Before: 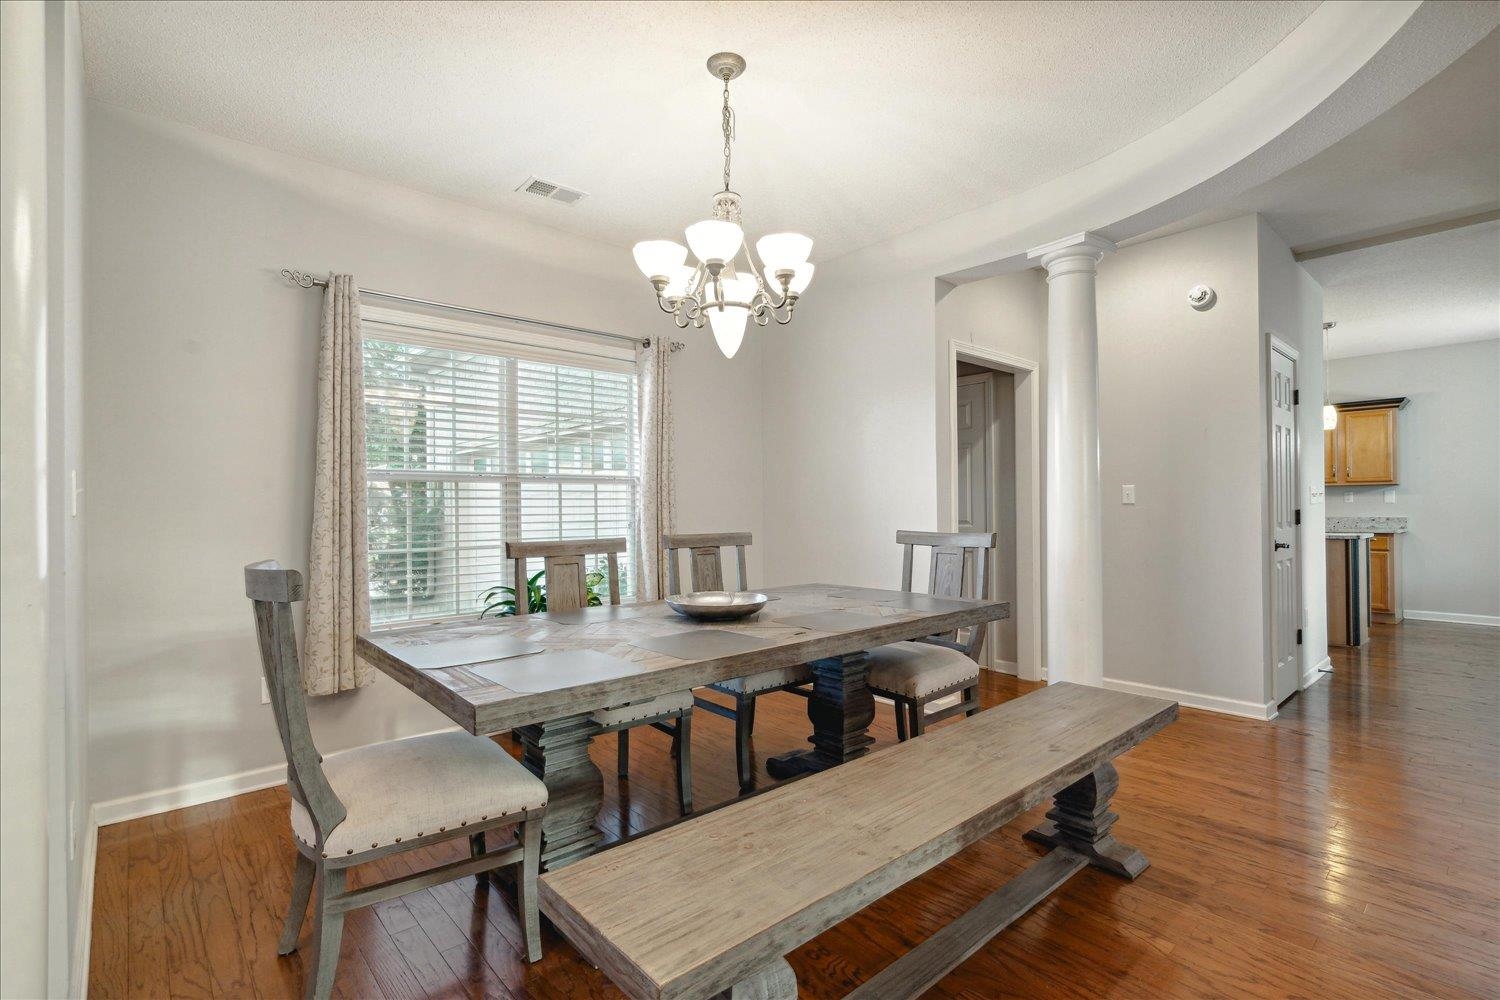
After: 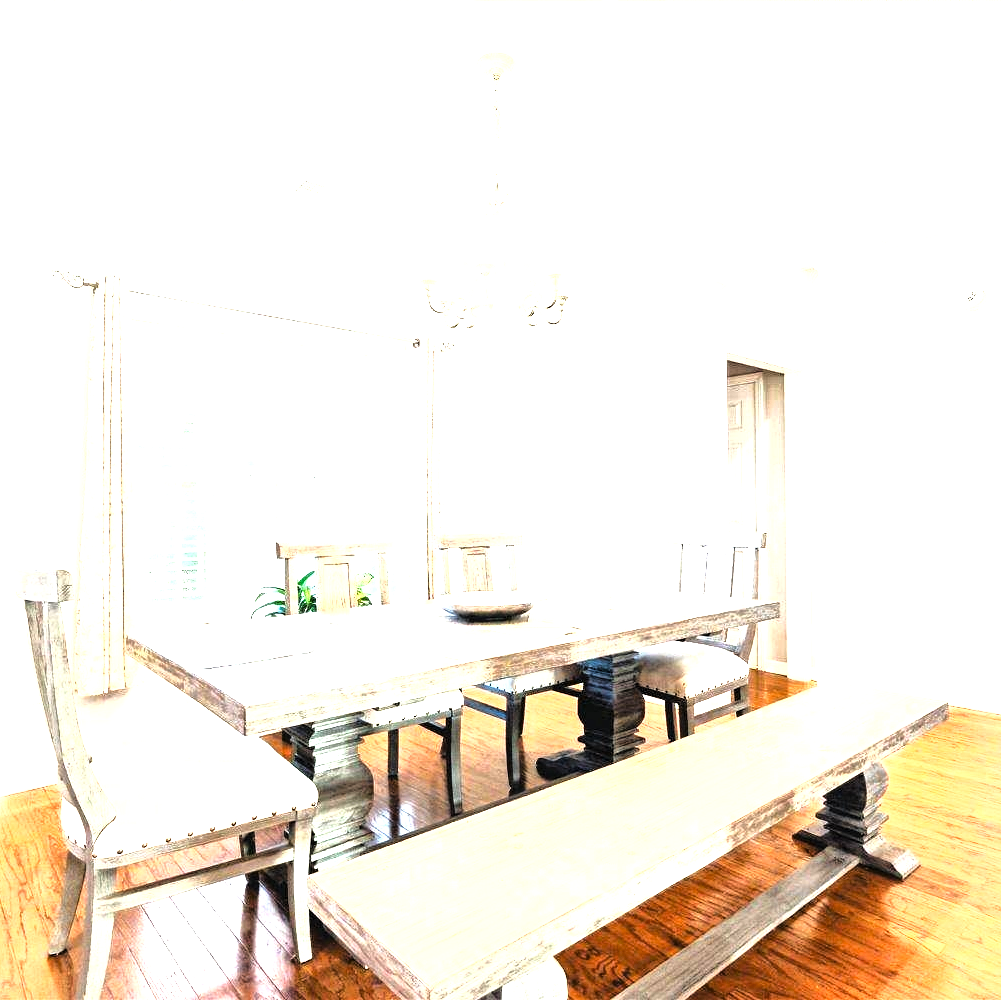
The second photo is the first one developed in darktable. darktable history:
crop: left 15.392%, right 17.858%
base curve: curves: ch0 [(0, 0) (0.026, 0.03) (0.109, 0.232) (0.351, 0.748) (0.669, 0.968) (1, 1)]
exposure: black level correction 0, exposure 1.41 EV, compensate highlight preservation false
local contrast: mode bilateral grid, contrast 19, coarseness 51, detail 158%, midtone range 0.2
levels: levels [0.055, 0.477, 0.9]
tone equalizer: on, module defaults
tone curve: curves: ch0 [(0, 0) (0.003, 0.003) (0.011, 0.011) (0.025, 0.025) (0.044, 0.044) (0.069, 0.069) (0.1, 0.099) (0.136, 0.135) (0.177, 0.177) (0.224, 0.224) (0.277, 0.276) (0.335, 0.334) (0.399, 0.398) (0.468, 0.467) (0.543, 0.547) (0.623, 0.626) (0.709, 0.712) (0.801, 0.802) (0.898, 0.898) (1, 1)], color space Lab, independent channels, preserve colors none
